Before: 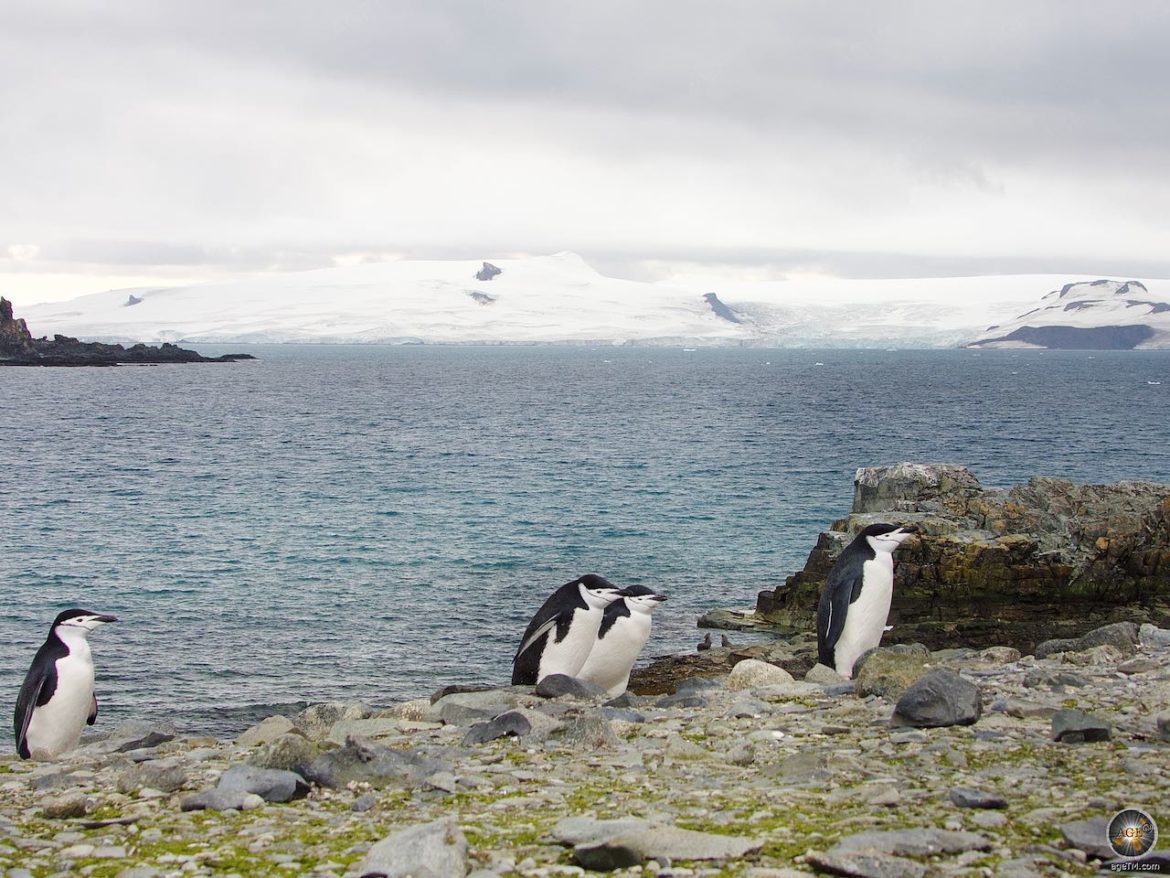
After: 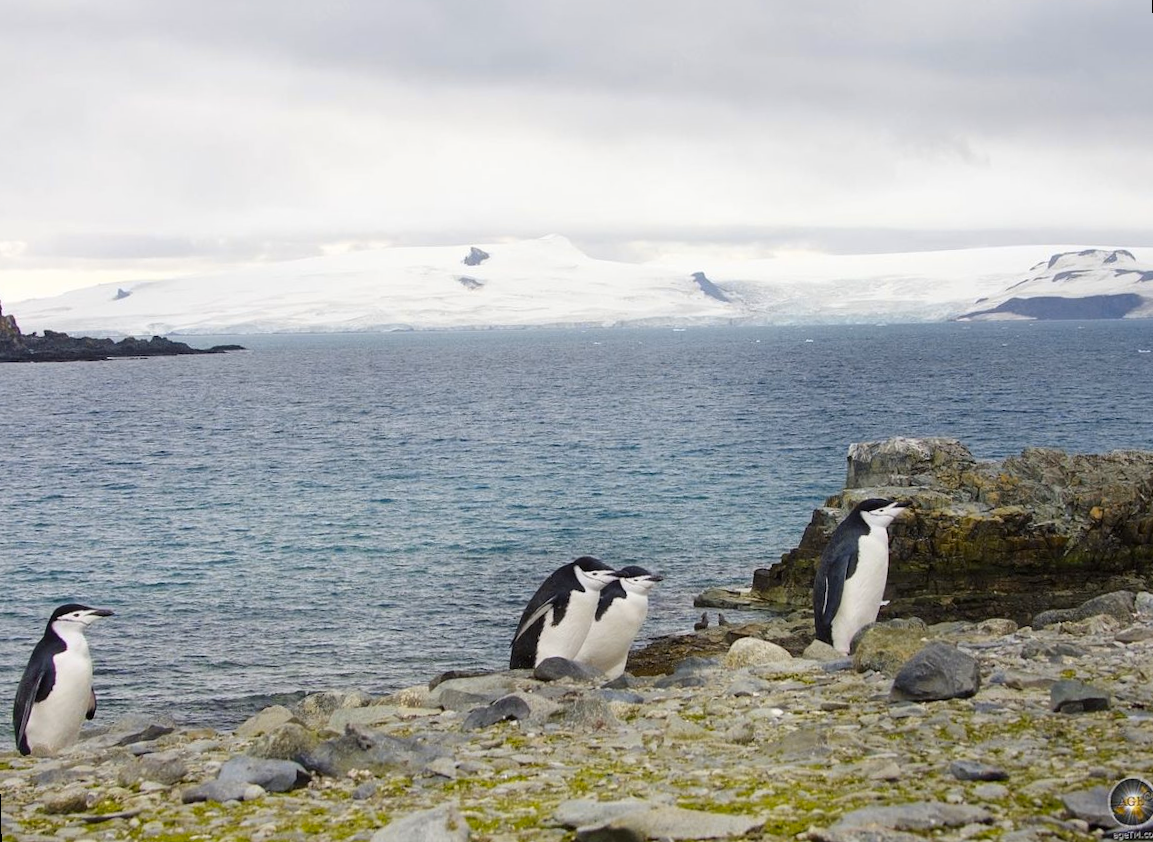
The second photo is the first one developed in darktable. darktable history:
rotate and perspective: rotation -1.42°, crop left 0.016, crop right 0.984, crop top 0.035, crop bottom 0.965
color contrast: green-magenta contrast 0.85, blue-yellow contrast 1.25, unbound 0
